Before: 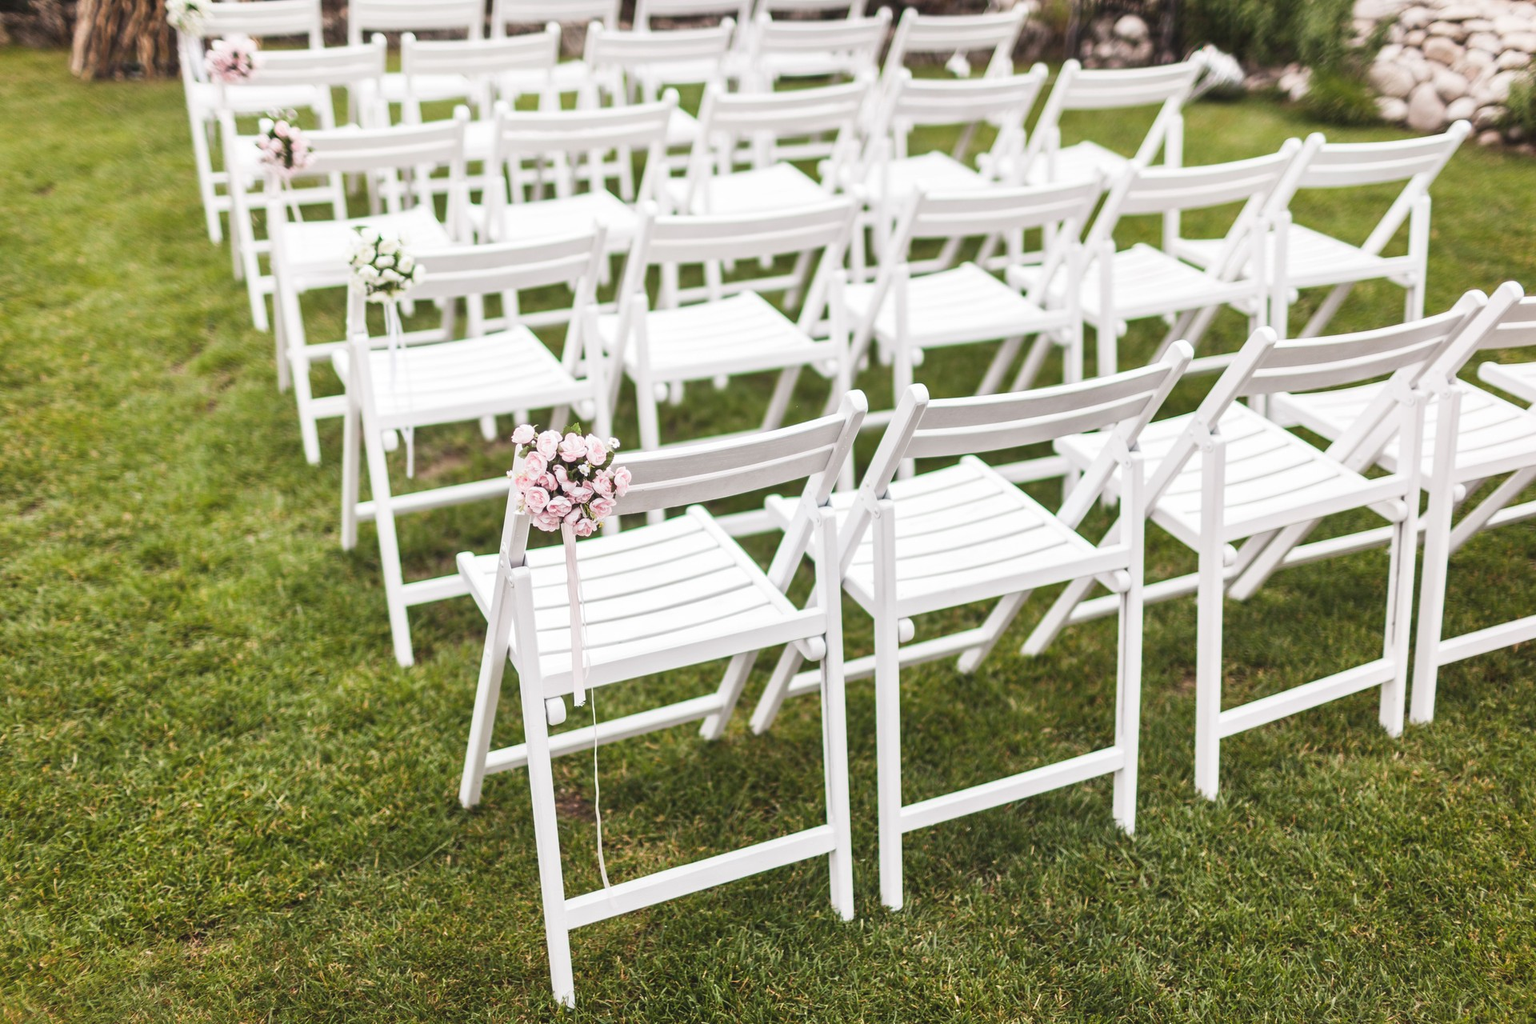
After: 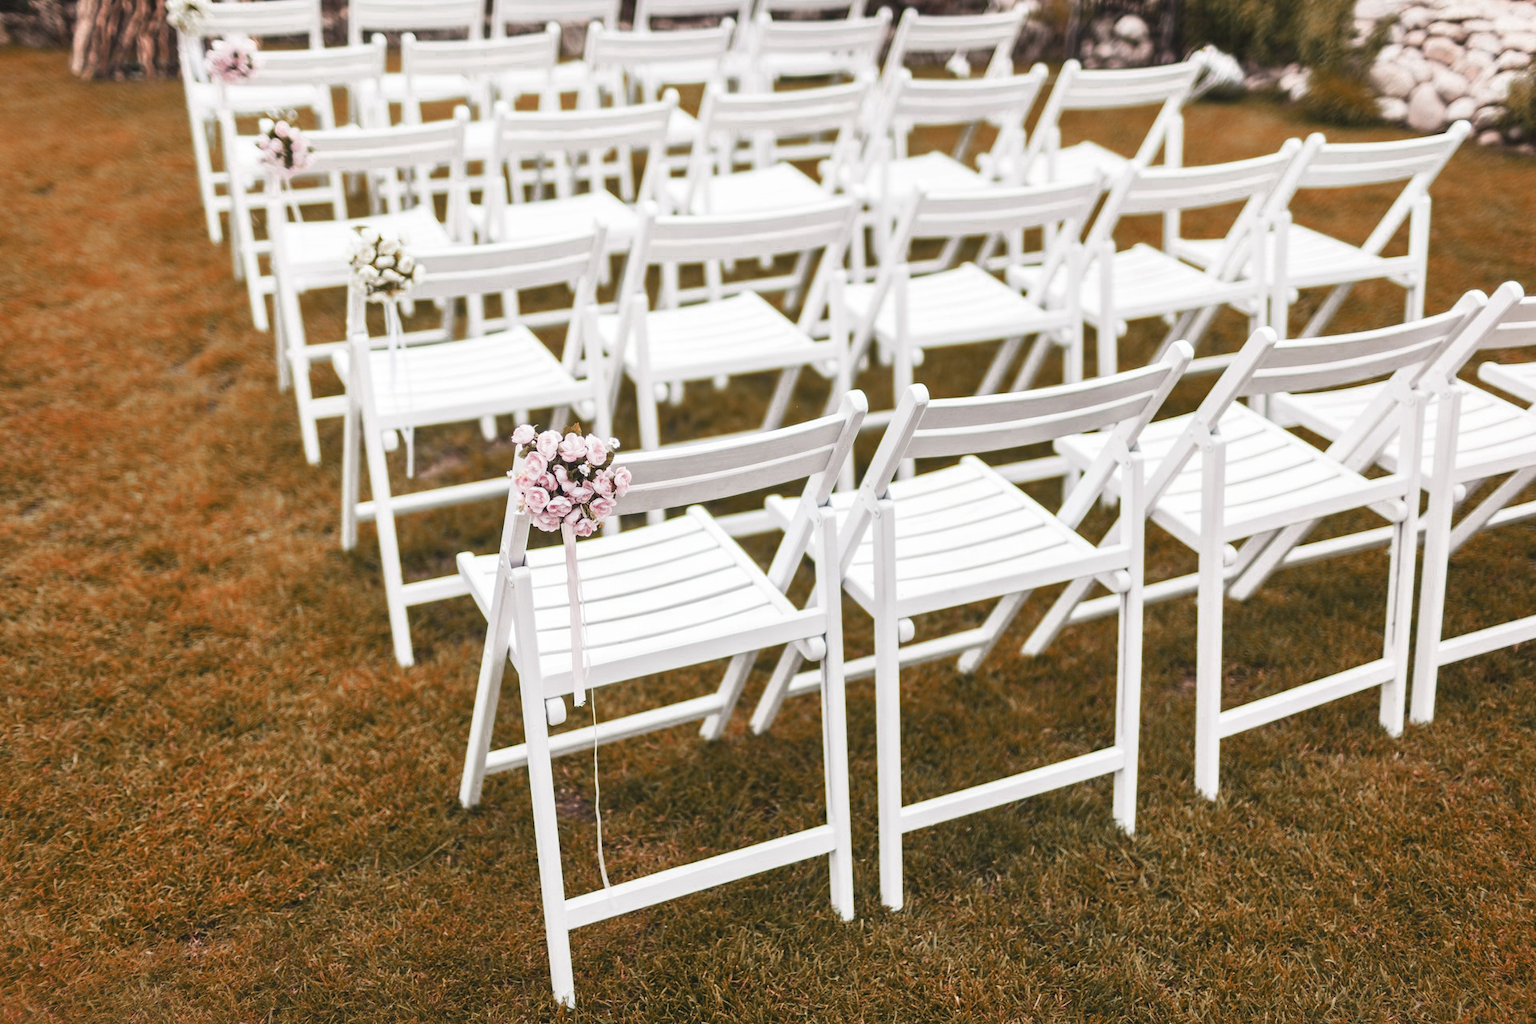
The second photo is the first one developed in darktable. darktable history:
color zones: curves: ch0 [(0.006, 0.385) (0.143, 0.563) (0.243, 0.321) (0.352, 0.464) (0.516, 0.456) (0.625, 0.5) (0.75, 0.5) (0.875, 0.5)]; ch1 [(0, 0.5) (0.134, 0.504) (0.246, 0.463) (0.421, 0.515) (0.5, 0.56) (0.625, 0.5) (0.75, 0.5) (0.875, 0.5)]; ch2 [(0, 0.5) (0.131, 0.426) (0.307, 0.289) (0.38, 0.188) (0.513, 0.216) (0.625, 0.548) (0.75, 0.468) (0.838, 0.396) (0.971, 0.311)]
tone equalizer: on, module defaults
